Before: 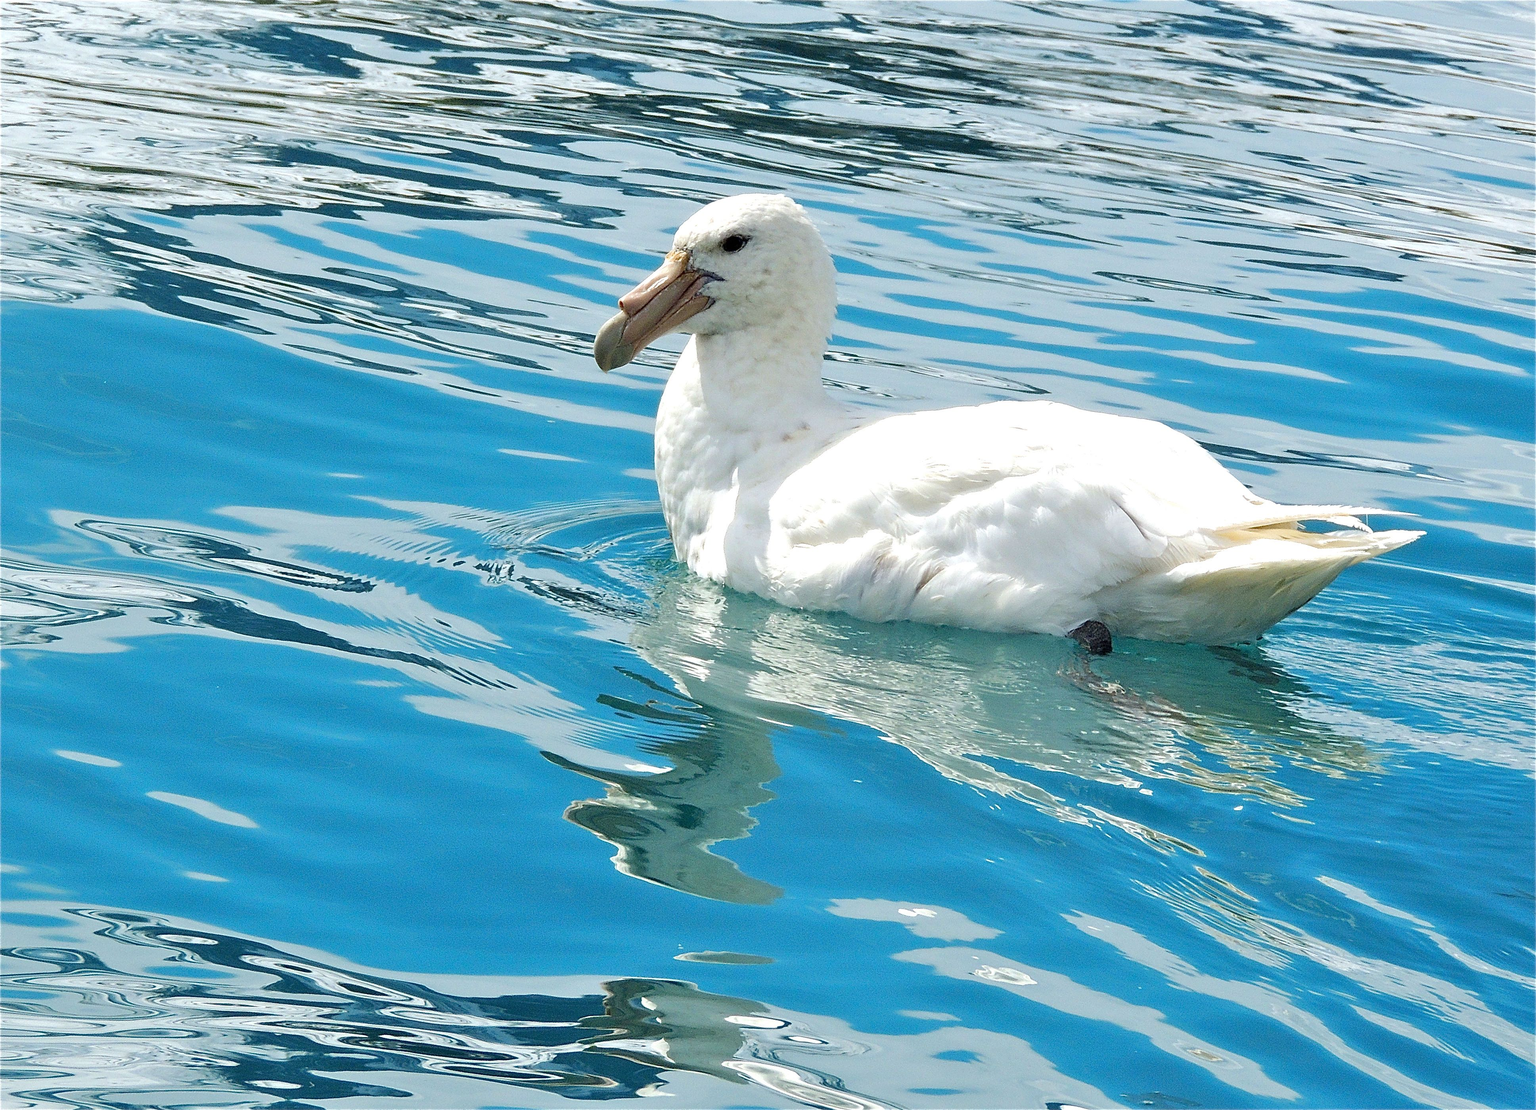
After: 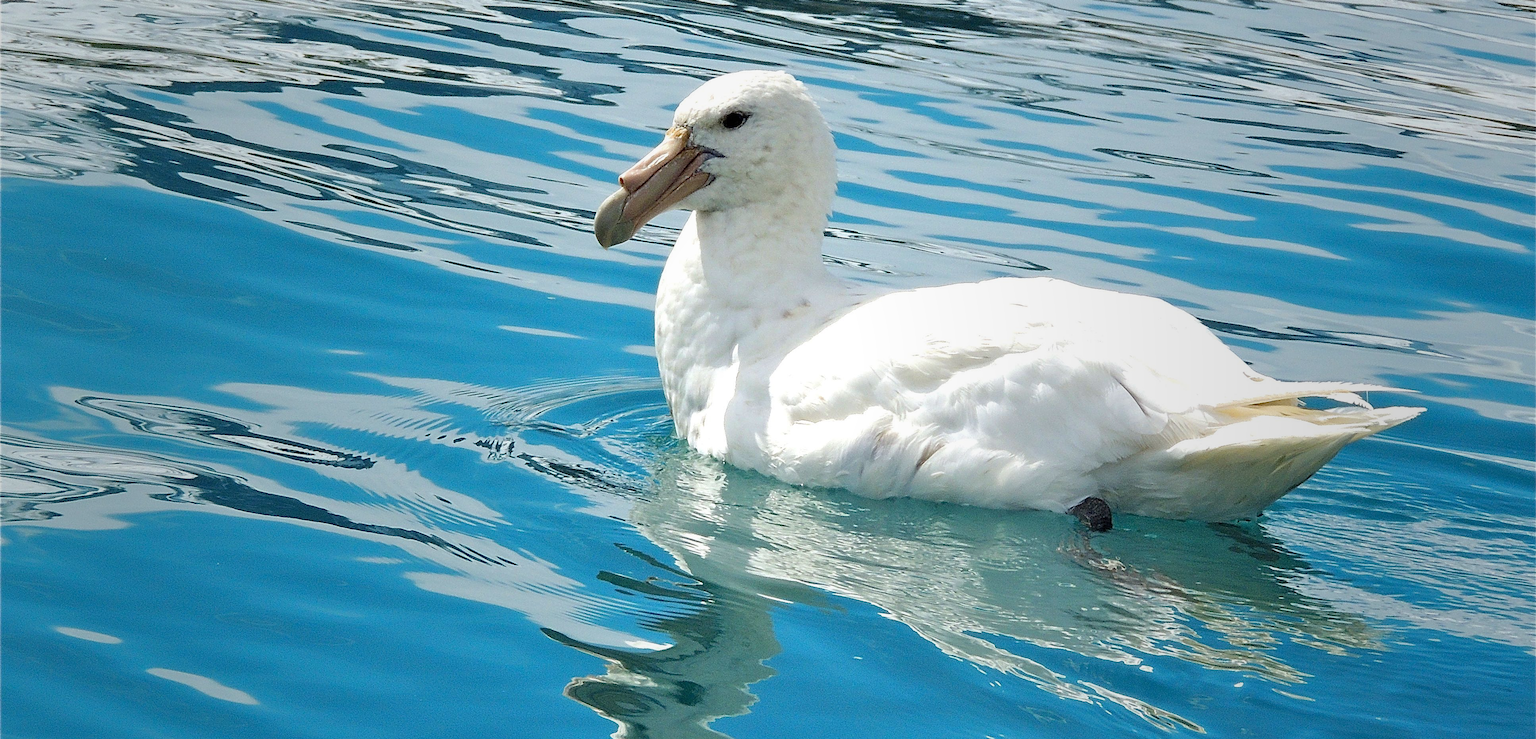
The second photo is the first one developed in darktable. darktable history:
vignetting: fall-off start 16.24%, fall-off radius 101.17%, brightness -0.366, saturation 0.008, width/height ratio 0.714
crop: top 11.171%, bottom 22.219%
